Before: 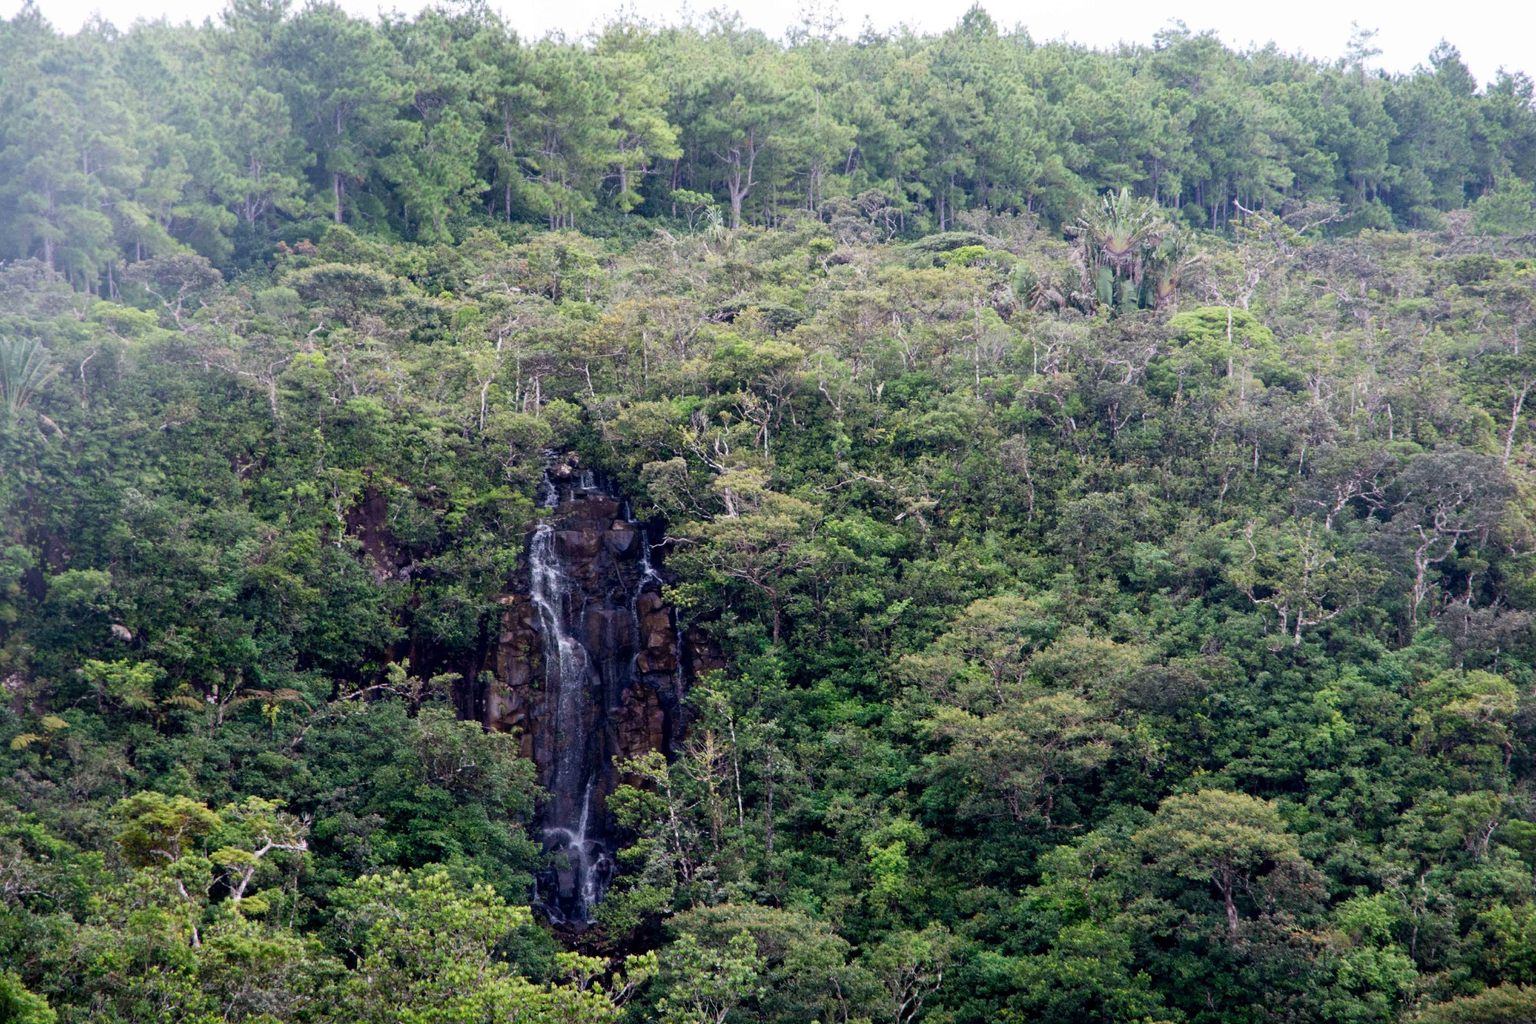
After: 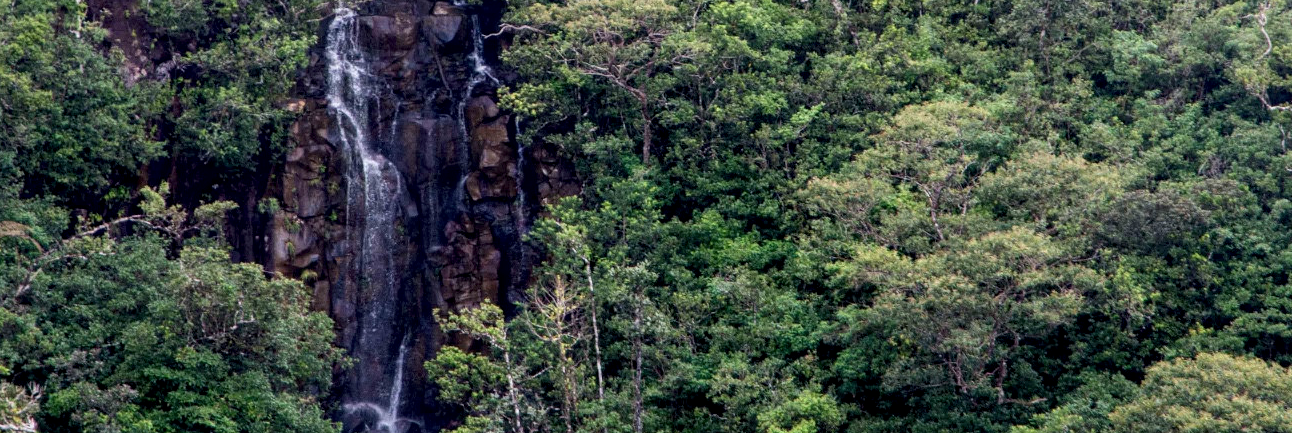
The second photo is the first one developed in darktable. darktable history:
crop: left 18.22%, top 50.685%, right 17.144%, bottom 16.795%
local contrast: detail 130%
